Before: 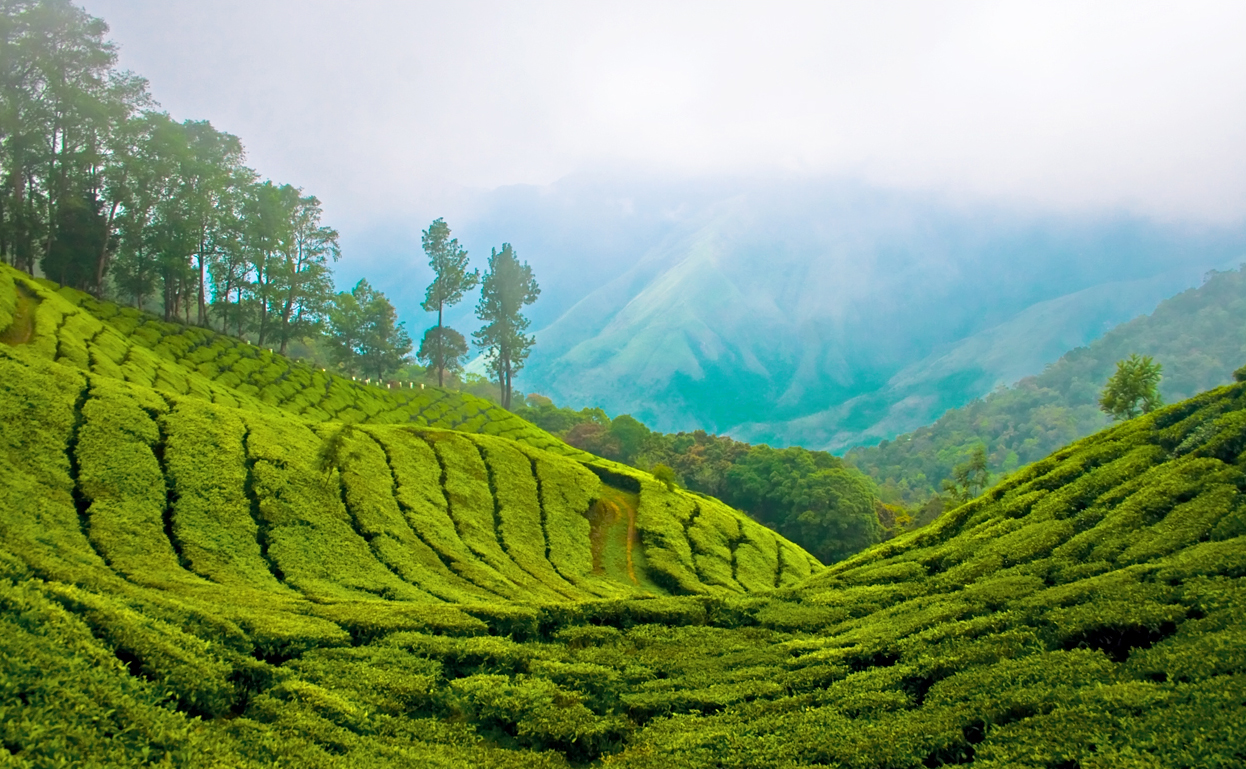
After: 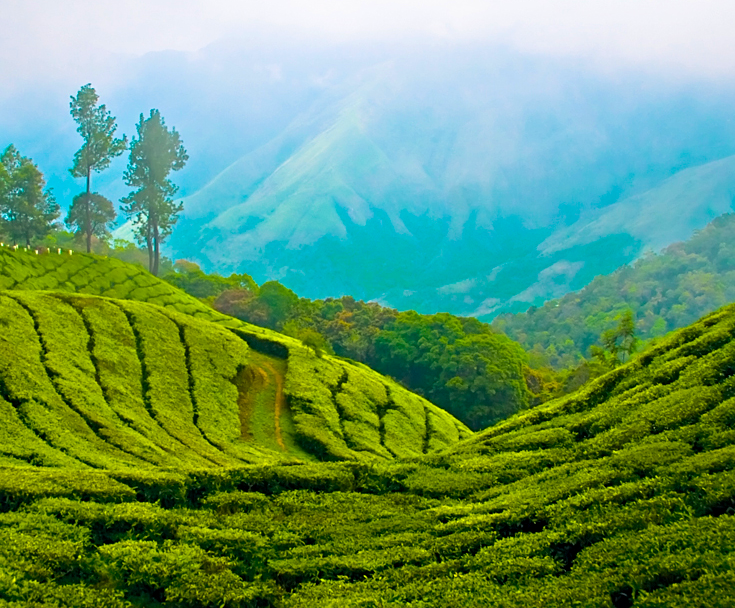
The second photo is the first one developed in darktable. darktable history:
color balance rgb: shadows lift › luminance -21.821%, shadows lift › chroma 6.591%, shadows lift › hue 267.57°, linear chroma grading › global chroma 0.612%, perceptual saturation grading › global saturation 35.344%, perceptual brilliance grading › global brilliance 2.648%, perceptual brilliance grading › highlights -2.45%, perceptual brilliance grading › shadows 3.229%, global vibrance 20%
crop and rotate: left 28.274%, top 17.461%, right 12.727%, bottom 3.467%
sharpen: amount 0.205
contrast brightness saturation: saturation -0.05
